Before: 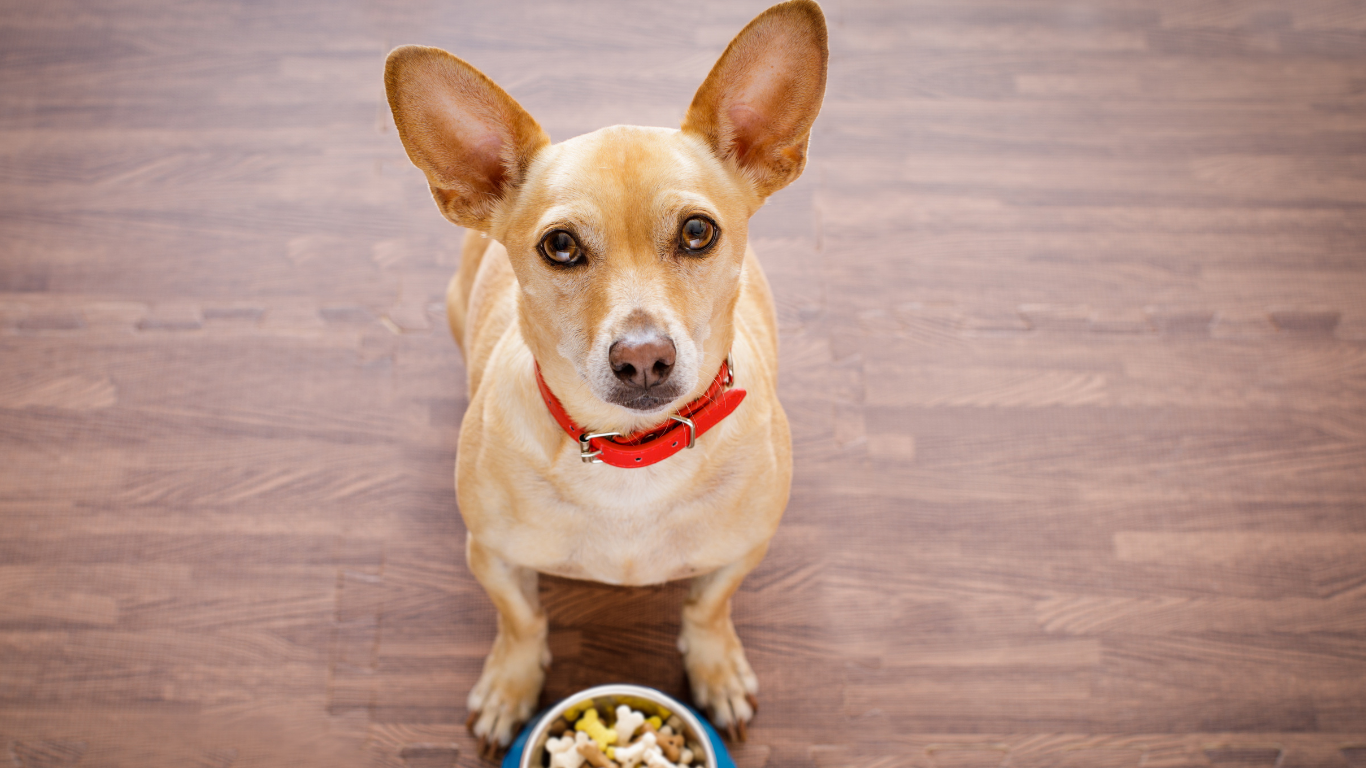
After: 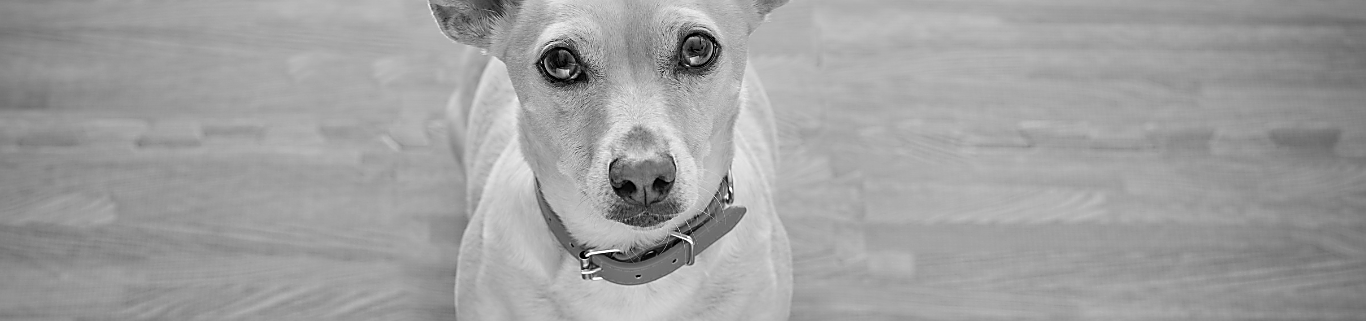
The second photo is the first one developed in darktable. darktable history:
color balance: mode lift, gamma, gain (sRGB), lift [1.04, 1, 1, 0.97], gamma [1.01, 1, 1, 0.97], gain [0.96, 1, 1, 0.97]
sharpen: radius 1.4, amount 1.25, threshold 0.7
crop and rotate: top 23.84%, bottom 34.294%
color balance rgb: linear chroma grading › global chroma 10%, perceptual saturation grading › global saturation 30%, global vibrance 10%
monochrome: a 32, b 64, size 2.3, highlights 1
